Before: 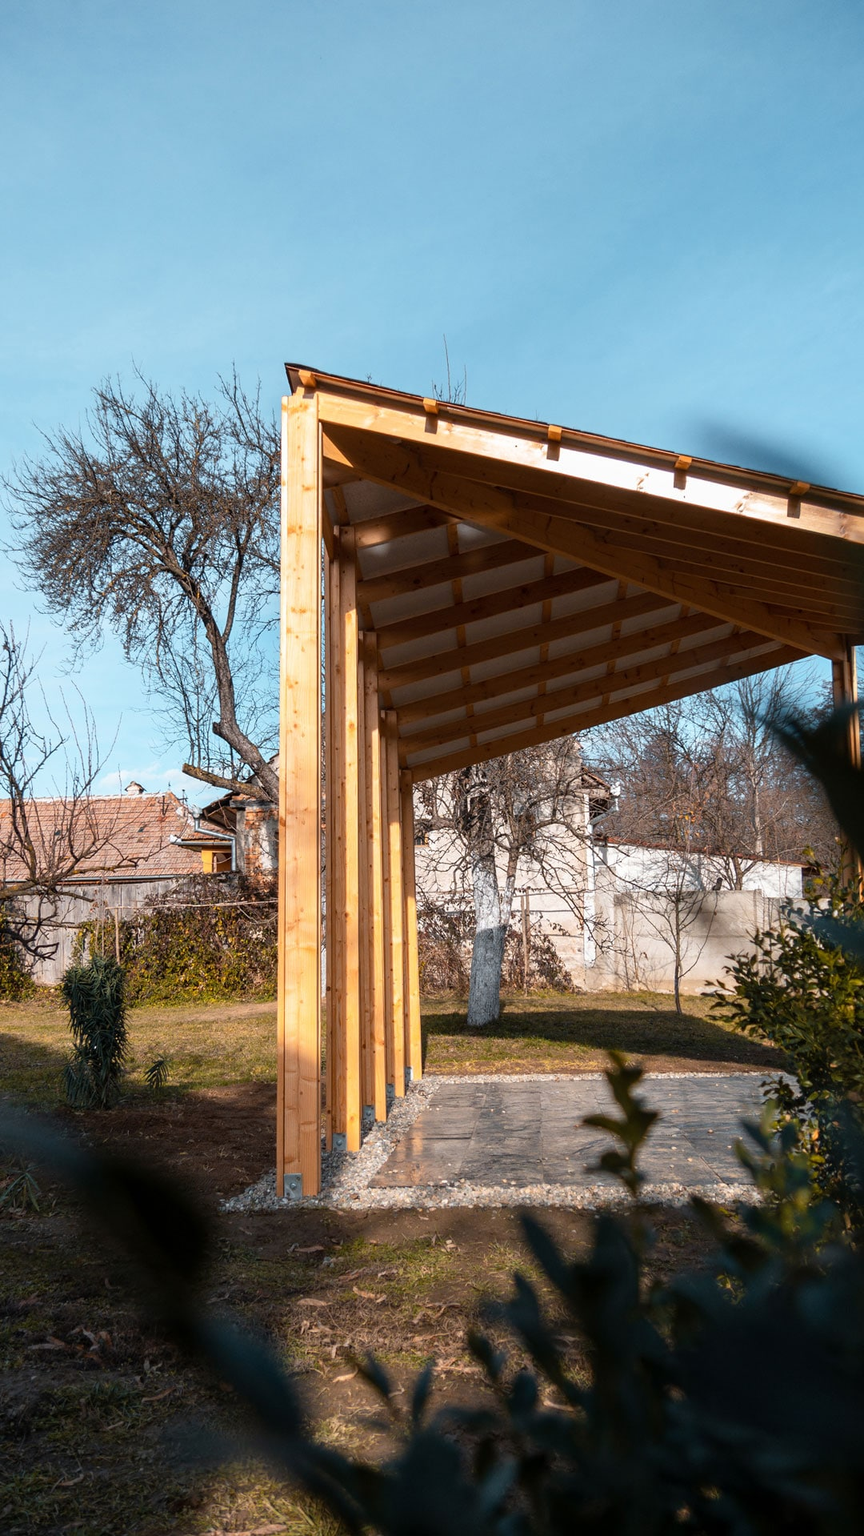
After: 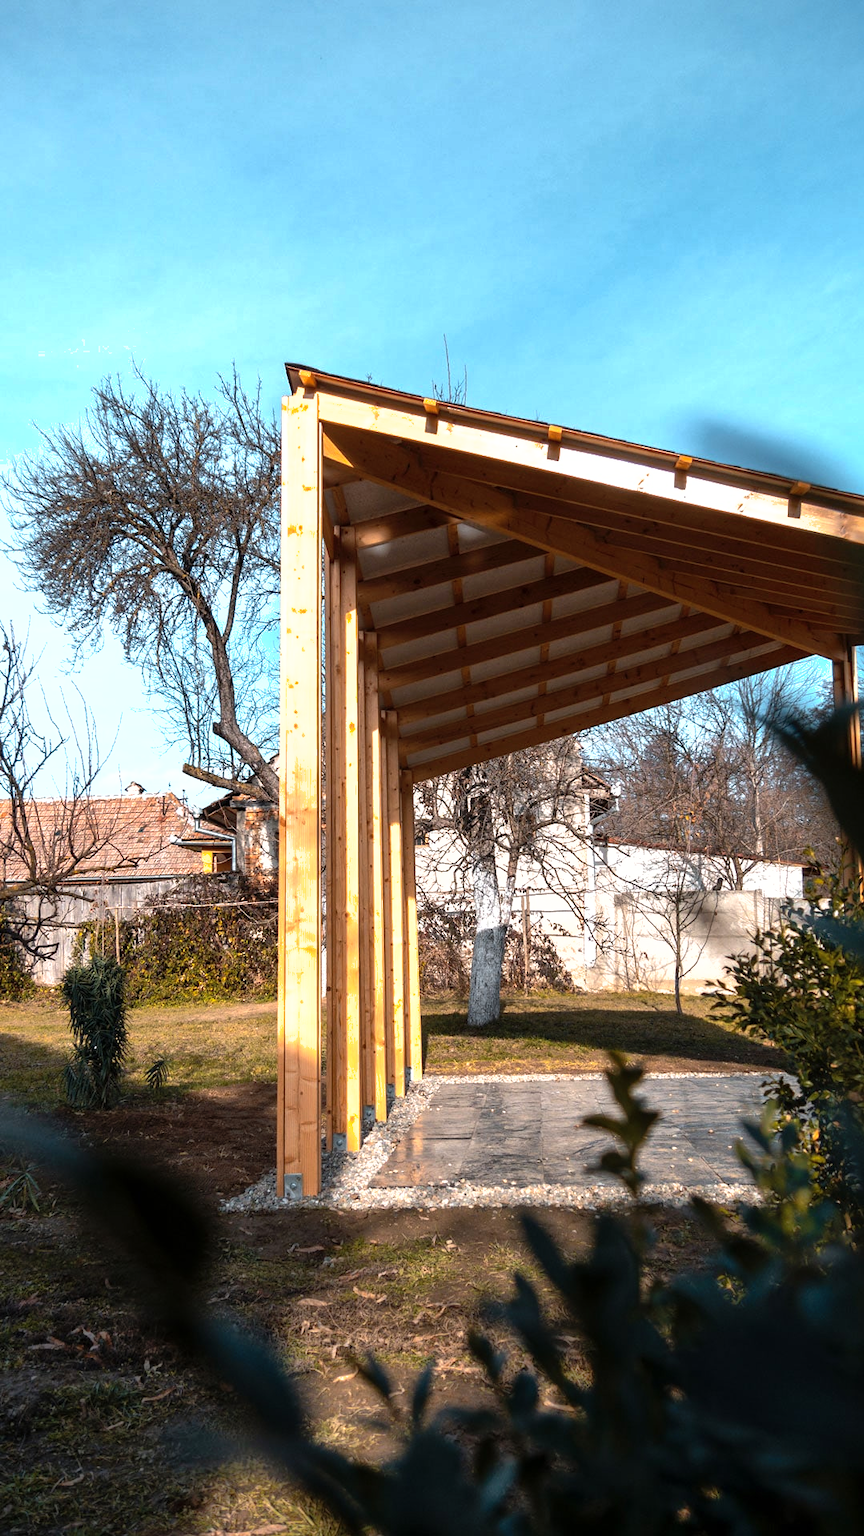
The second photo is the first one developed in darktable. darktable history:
tone equalizer: -8 EV -0.75 EV, -7 EV -0.7 EV, -6 EV -0.6 EV, -5 EV -0.4 EV, -3 EV 0.4 EV, -2 EV 0.6 EV, -1 EV 0.7 EV, +0 EV 0.75 EV, edges refinement/feathering 500, mask exposure compensation -1.57 EV, preserve details no
shadows and highlights: on, module defaults
